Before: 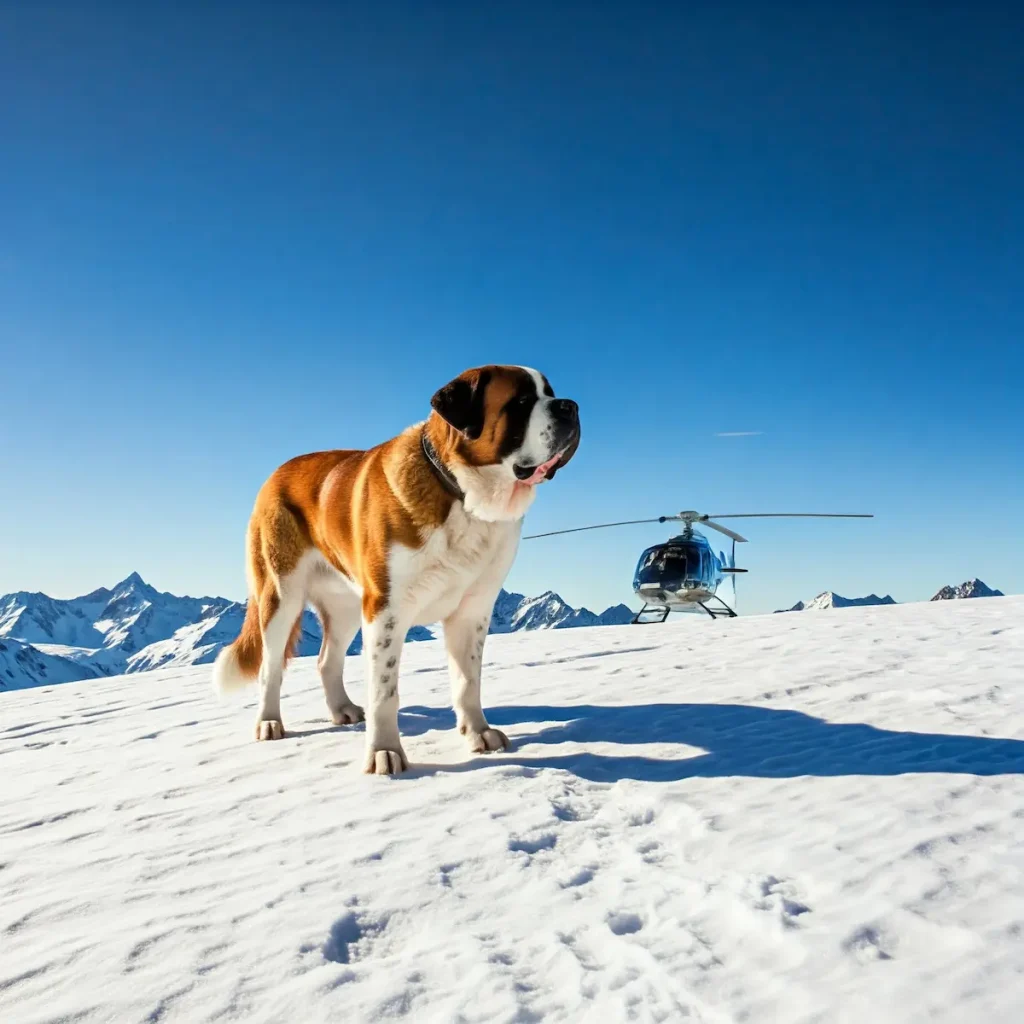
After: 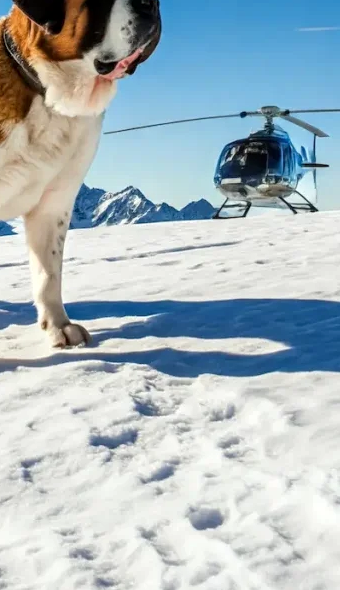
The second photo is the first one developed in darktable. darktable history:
crop: left 40.962%, top 39.565%, right 25.757%, bottom 2.738%
contrast equalizer: y [[0.5, 0.5, 0.468, 0.5, 0.5, 0.5], [0.5 ×6], [0.5 ×6], [0 ×6], [0 ×6]], mix -0.181
tone equalizer: edges refinement/feathering 500, mask exposure compensation -1.57 EV, preserve details no
local contrast: on, module defaults
